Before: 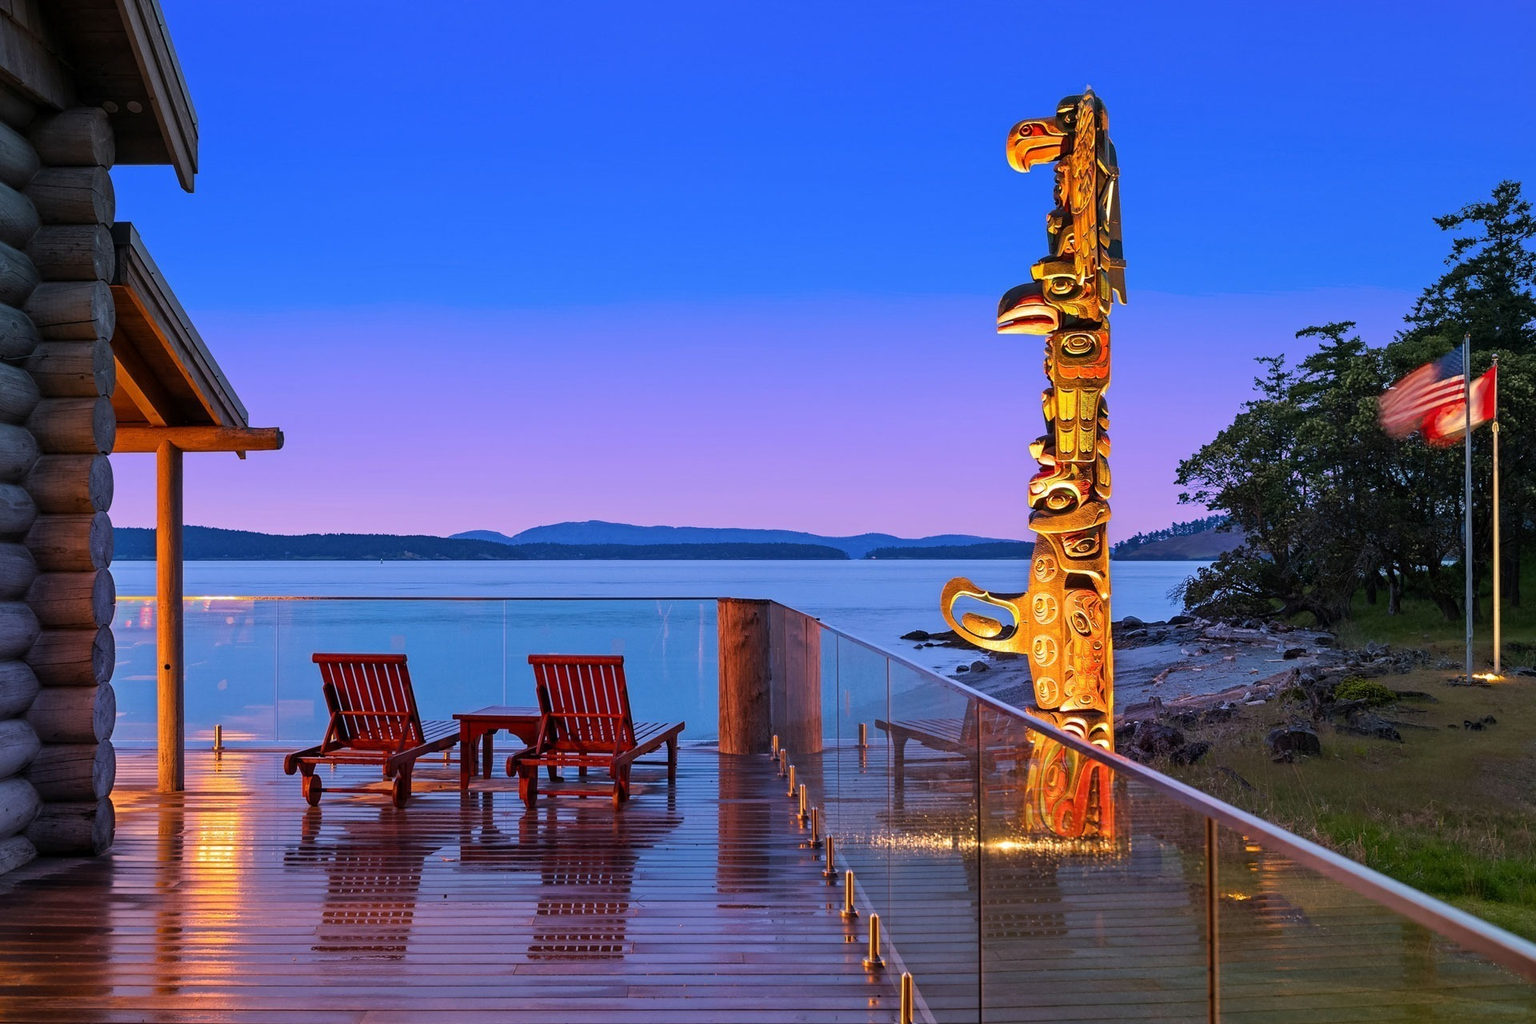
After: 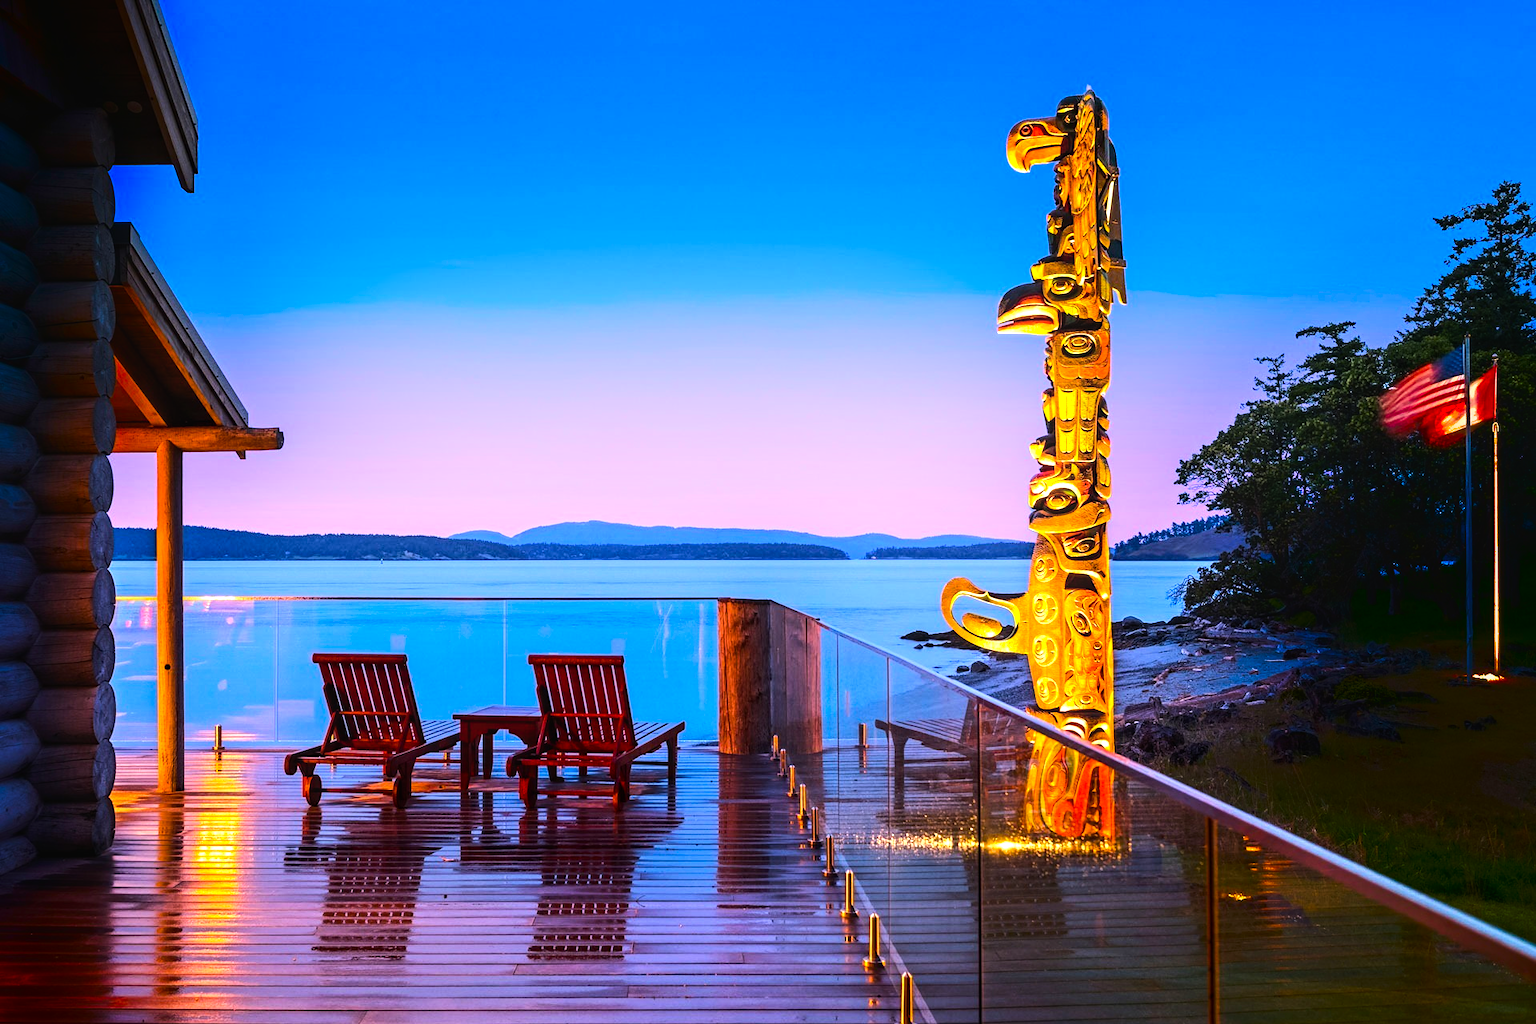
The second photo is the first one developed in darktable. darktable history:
color balance rgb: perceptual saturation grading › global saturation 25%, perceptual brilliance grading › mid-tones 10%, perceptual brilliance grading › shadows 15%, global vibrance 20%
tone equalizer: -8 EV -1.08 EV, -7 EV -1.01 EV, -6 EV -0.867 EV, -5 EV -0.578 EV, -3 EV 0.578 EV, -2 EV 0.867 EV, -1 EV 1.01 EV, +0 EV 1.08 EV, edges refinement/feathering 500, mask exposure compensation -1.57 EV, preserve details no
shadows and highlights: shadows -90, highlights 90, soften with gaussian
local contrast: detail 115%
rotate and perspective: crop left 0, crop top 0
